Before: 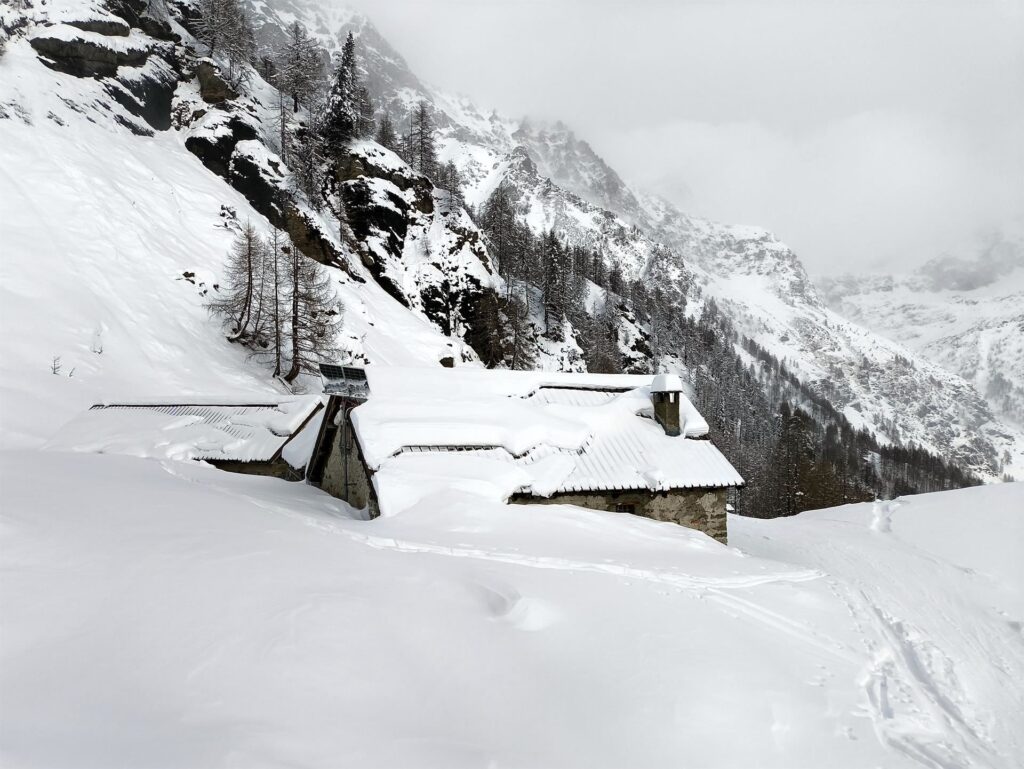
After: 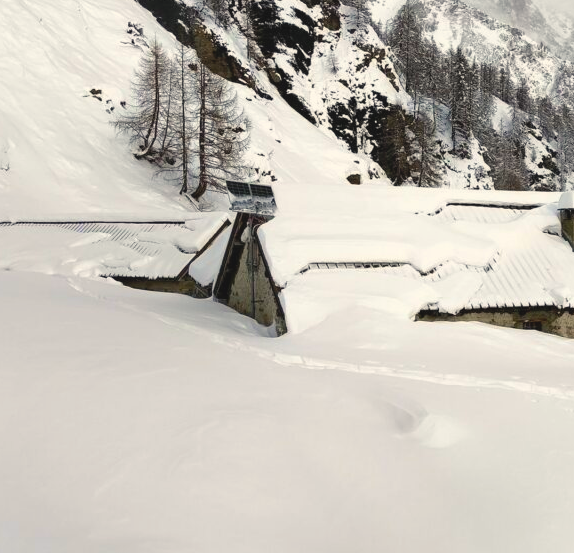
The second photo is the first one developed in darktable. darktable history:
crop: left 9.135%, top 23.898%, right 34.77%, bottom 4.154%
contrast brightness saturation: contrast -0.097, brightness 0.054, saturation 0.082
color balance rgb: shadows lift › luminance 0.827%, shadows lift › chroma 0.249%, shadows lift › hue 17.11°, highlights gain › chroma 3.013%, highlights gain › hue 77.77°, perceptual saturation grading › global saturation 1.904%, perceptual saturation grading › highlights -2.99%, perceptual saturation grading › mid-tones 3.736%, perceptual saturation grading › shadows 6.888%, perceptual brilliance grading › global brilliance 2.942%, global vibrance 20%
